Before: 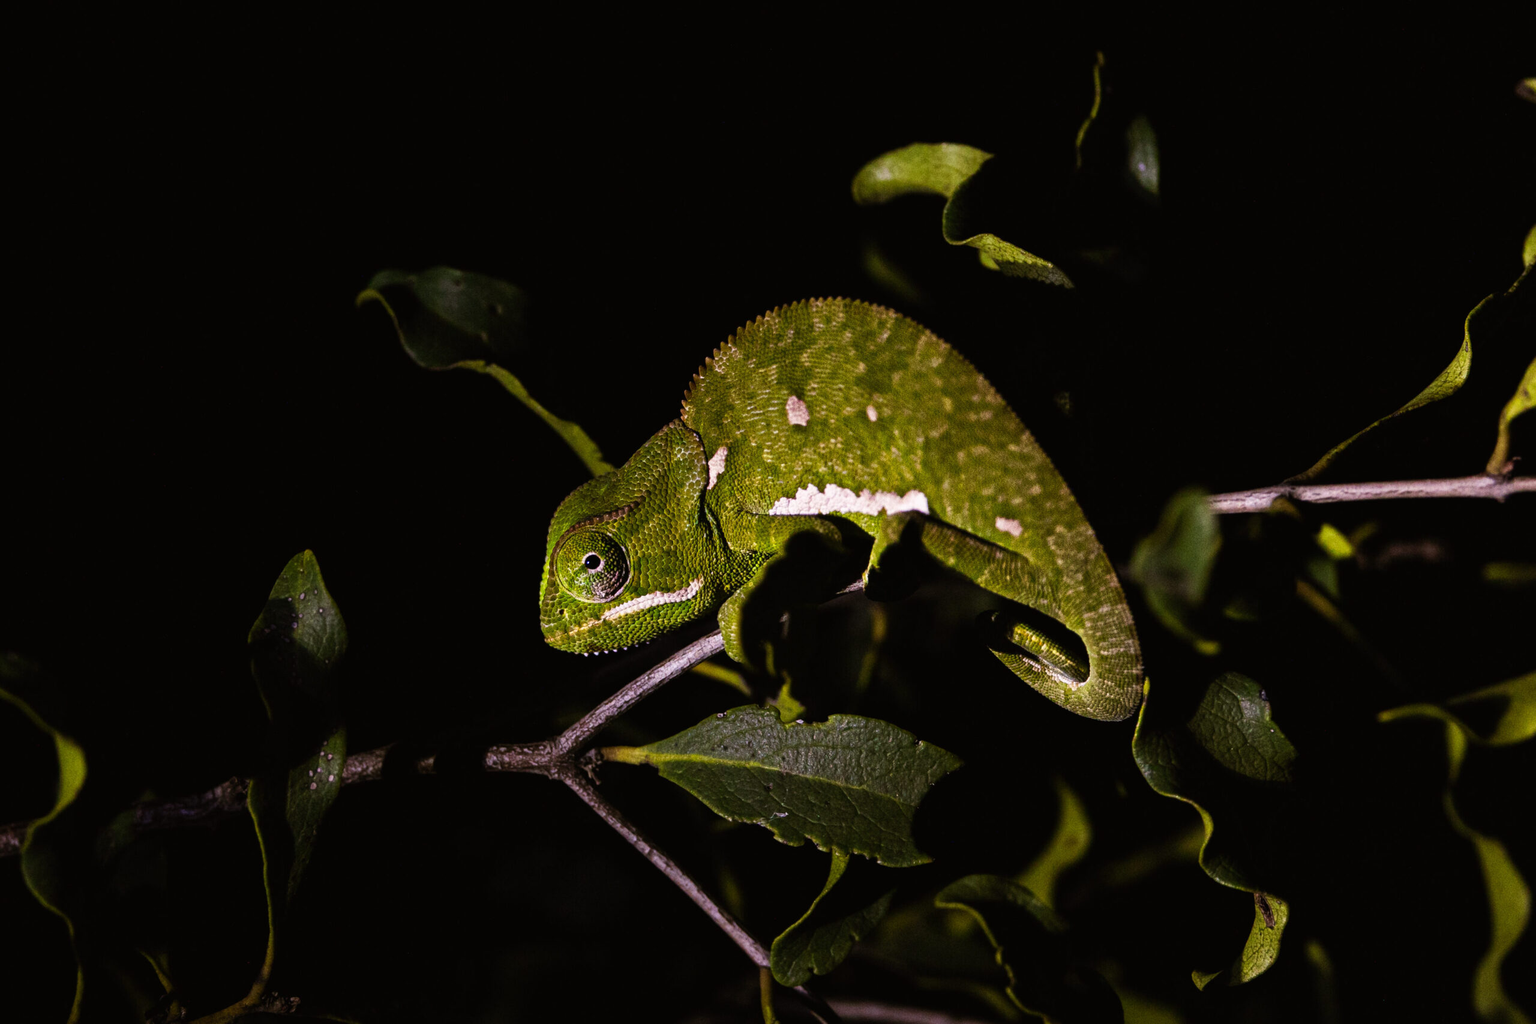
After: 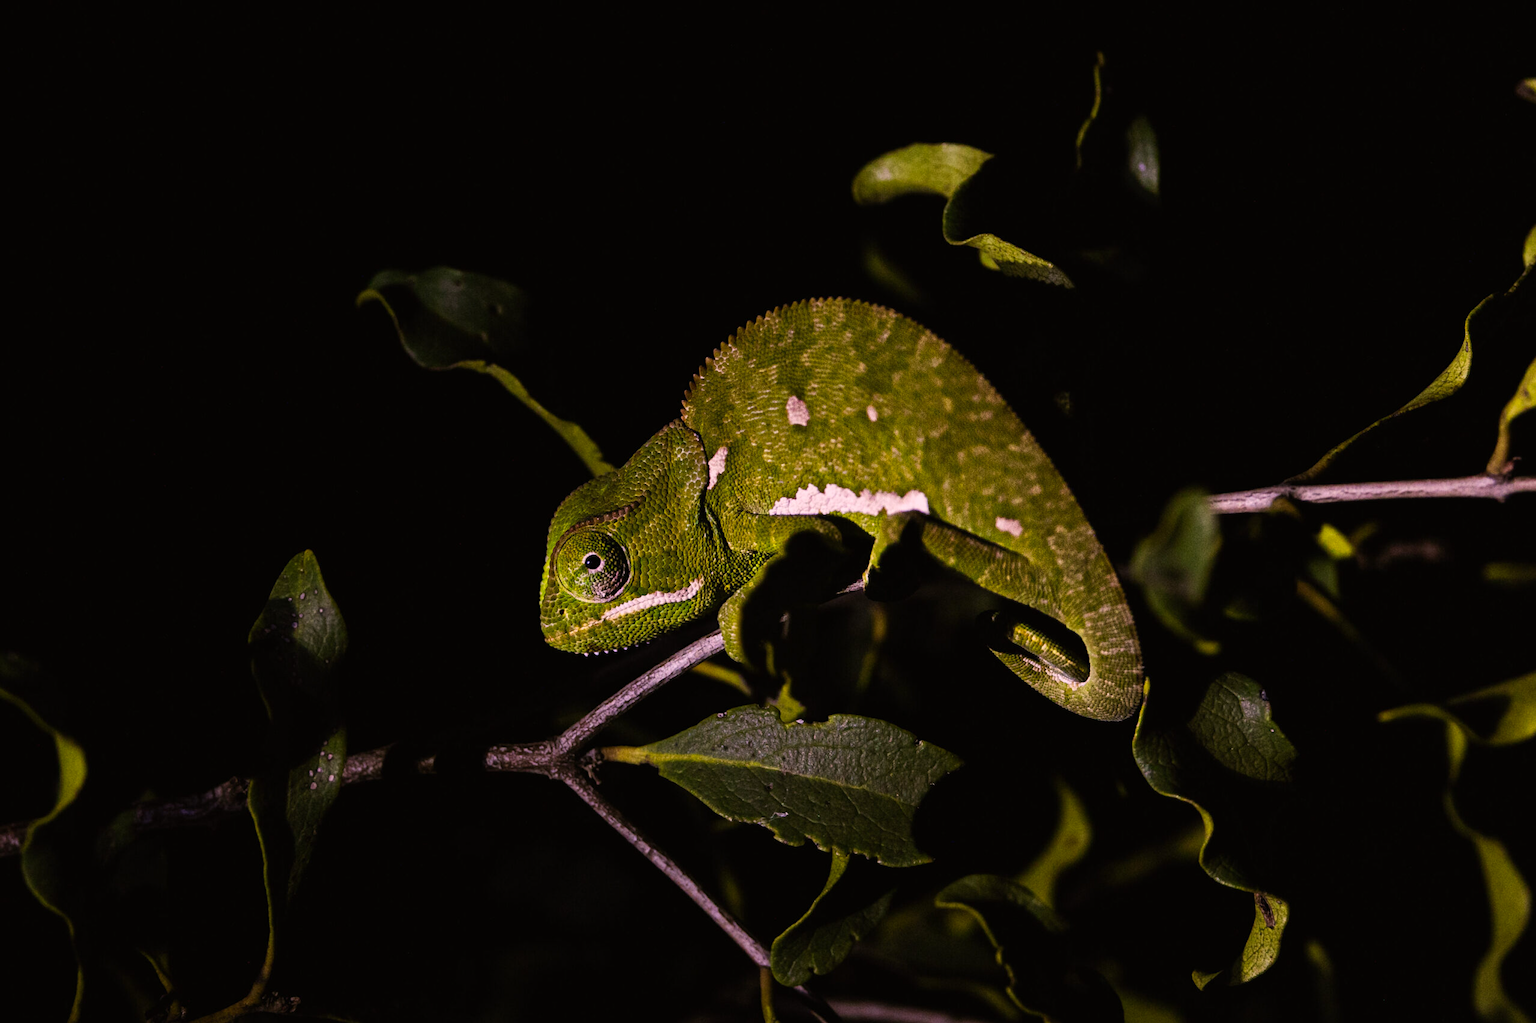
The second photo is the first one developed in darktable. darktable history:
color correction: highlights a* 12.23, highlights b* 5.41
white balance: red 0.98, blue 1.034
exposure: exposure -0.153 EV, compensate highlight preservation false
